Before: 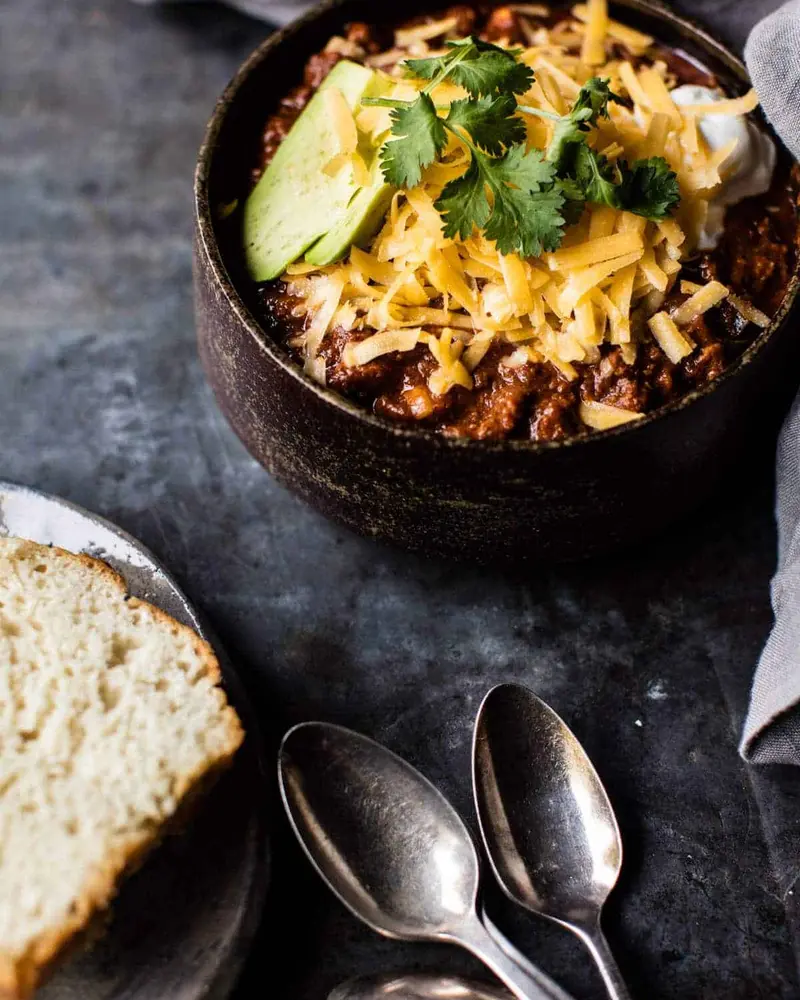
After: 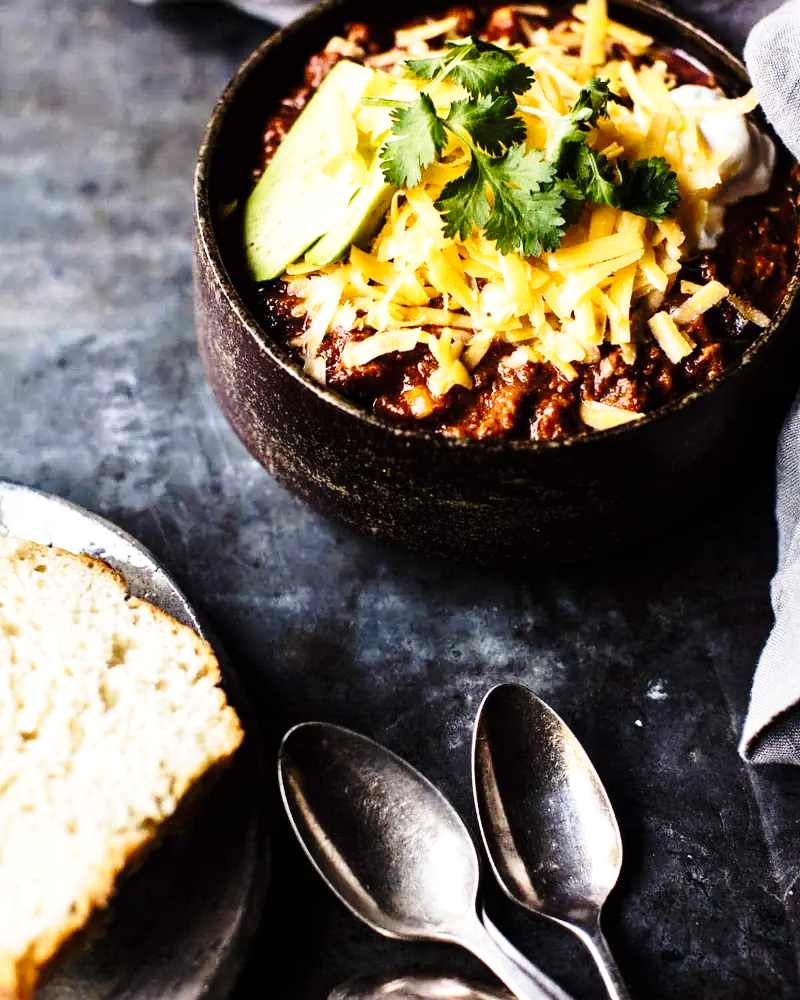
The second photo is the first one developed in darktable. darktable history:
base curve: curves: ch0 [(0, 0) (0.028, 0.03) (0.121, 0.232) (0.46, 0.748) (0.859, 0.968) (1, 1)], preserve colors none
tone equalizer: -8 EV -0.417 EV, -7 EV -0.389 EV, -6 EV -0.333 EV, -5 EV -0.222 EV, -3 EV 0.222 EV, -2 EV 0.333 EV, -1 EV 0.389 EV, +0 EV 0.417 EV, edges refinement/feathering 500, mask exposure compensation -1.57 EV, preserve details no
